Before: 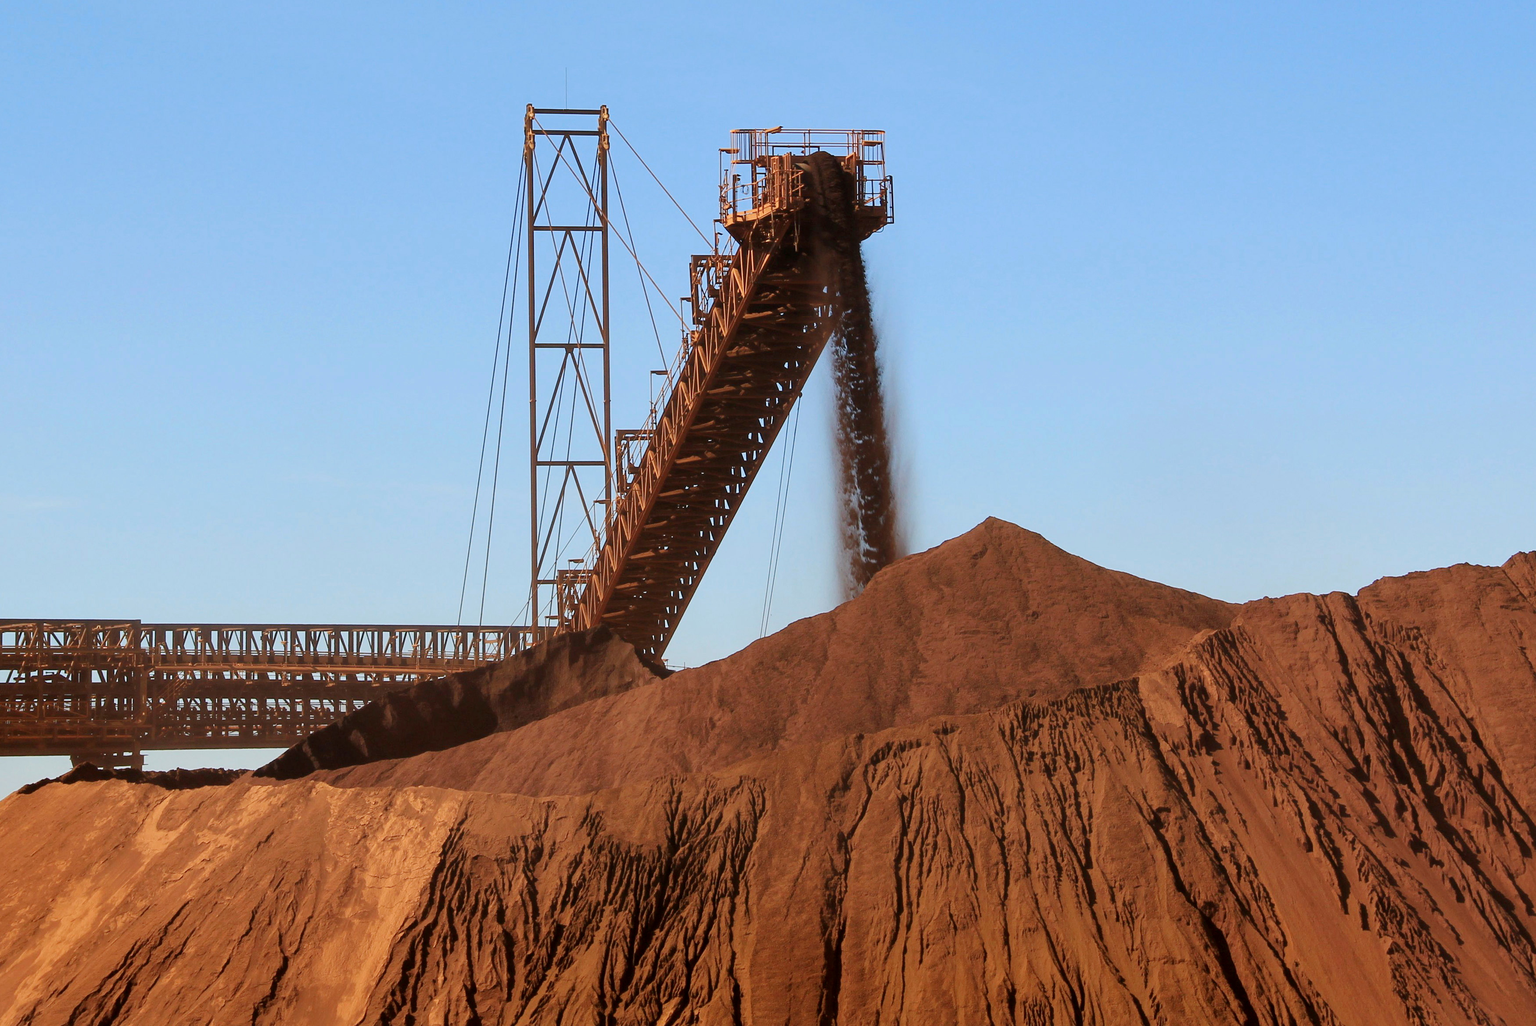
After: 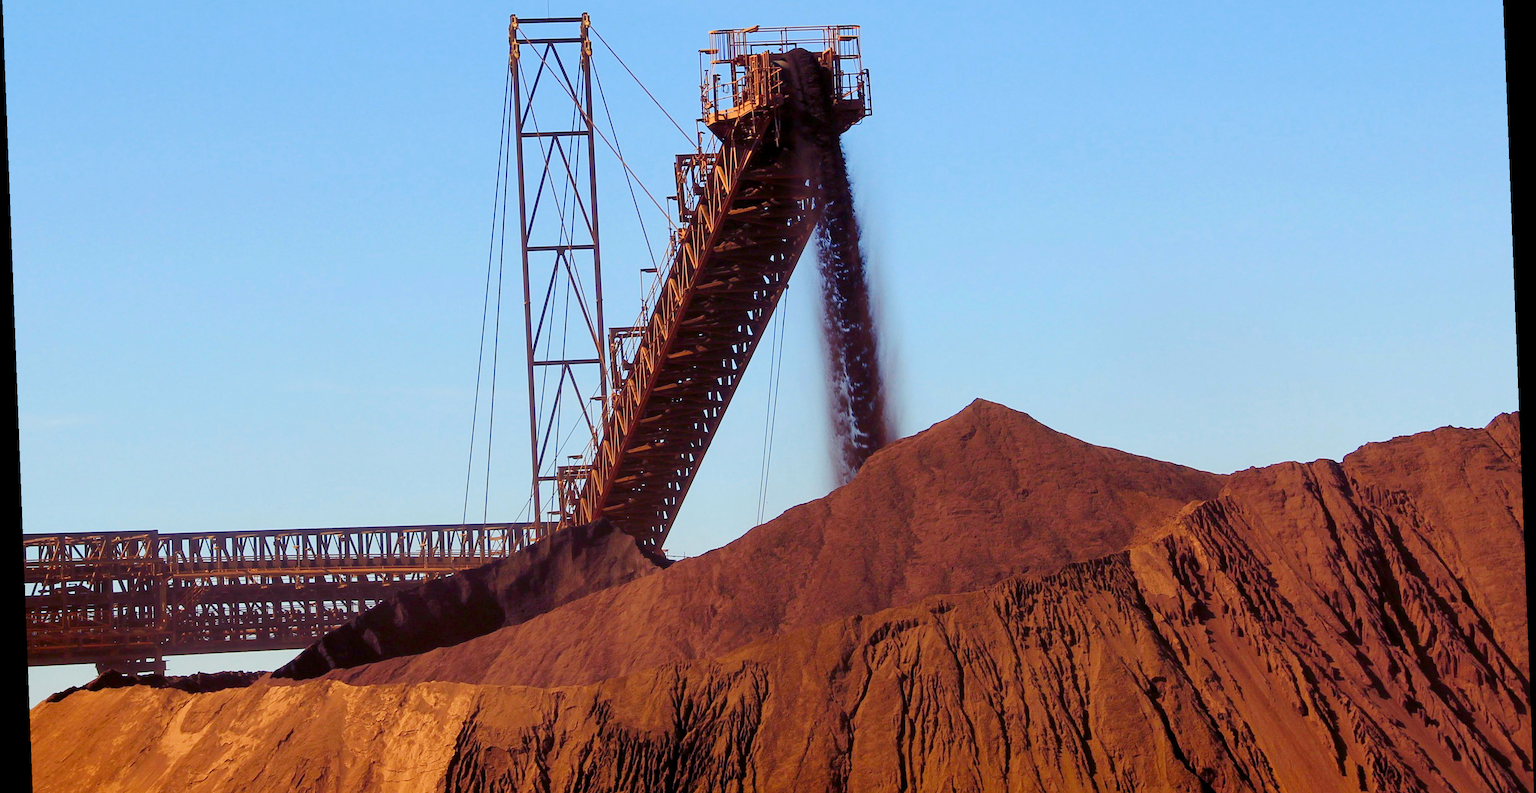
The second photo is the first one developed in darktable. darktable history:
crop and rotate: top 12.5%, bottom 12.5%
rotate and perspective: rotation -2.22°, lens shift (horizontal) -0.022, automatic cropping off
color balance rgb: shadows lift › luminance -28.76%, shadows lift › chroma 15%, shadows lift › hue 270°, power › chroma 1%, power › hue 255°, highlights gain › luminance 7.14%, highlights gain › chroma 2%, highlights gain › hue 90°, global offset › luminance -0.29%, global offset › hue 260°, perceptual saturation grading › global saturation 20%, perceptual saturation grading › highlights -13.92%, perceptual saturation grading › shadows 50%
